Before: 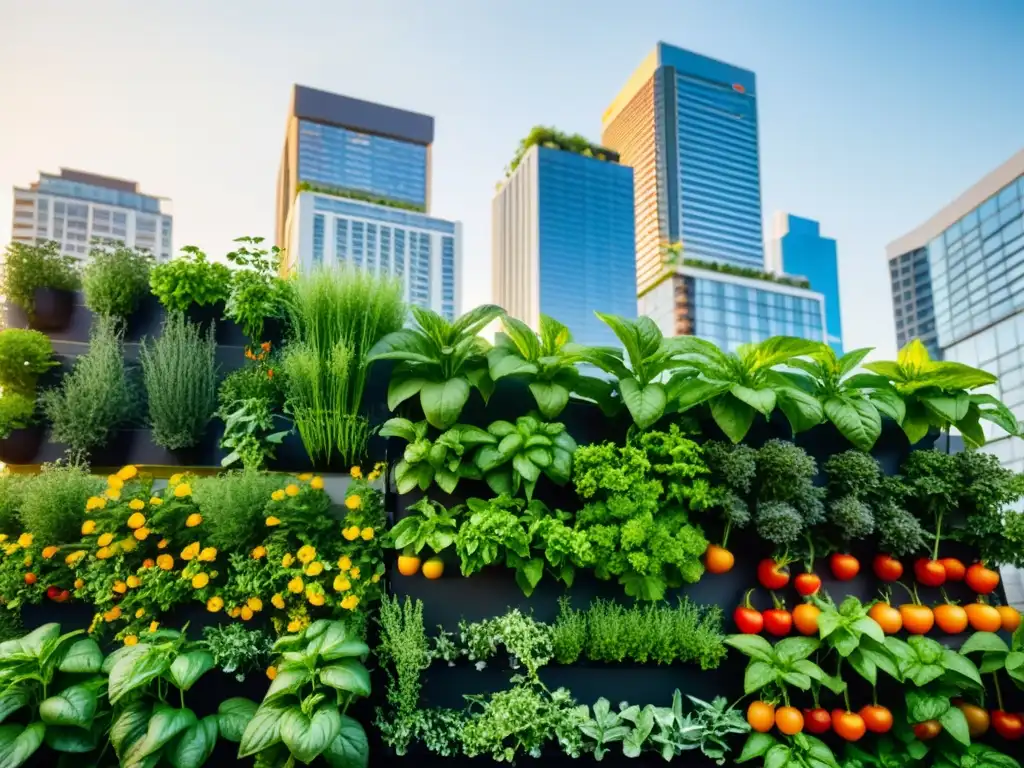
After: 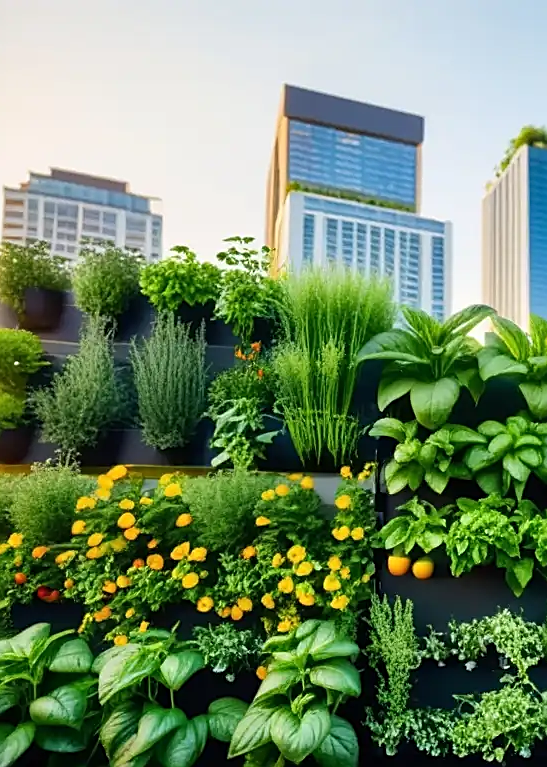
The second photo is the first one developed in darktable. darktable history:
sharpen: on, module defaults
crop: left 1.035%, right 45.508%, bottom 0.085%
